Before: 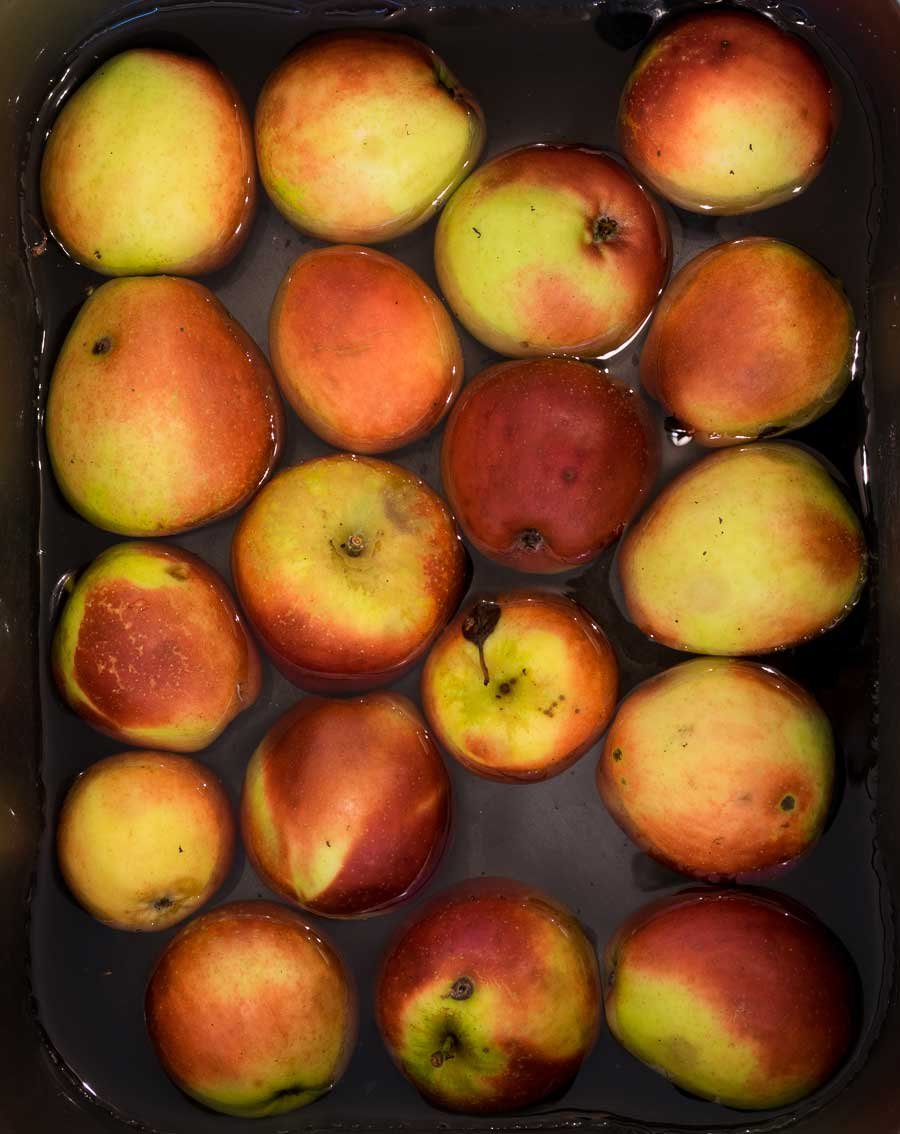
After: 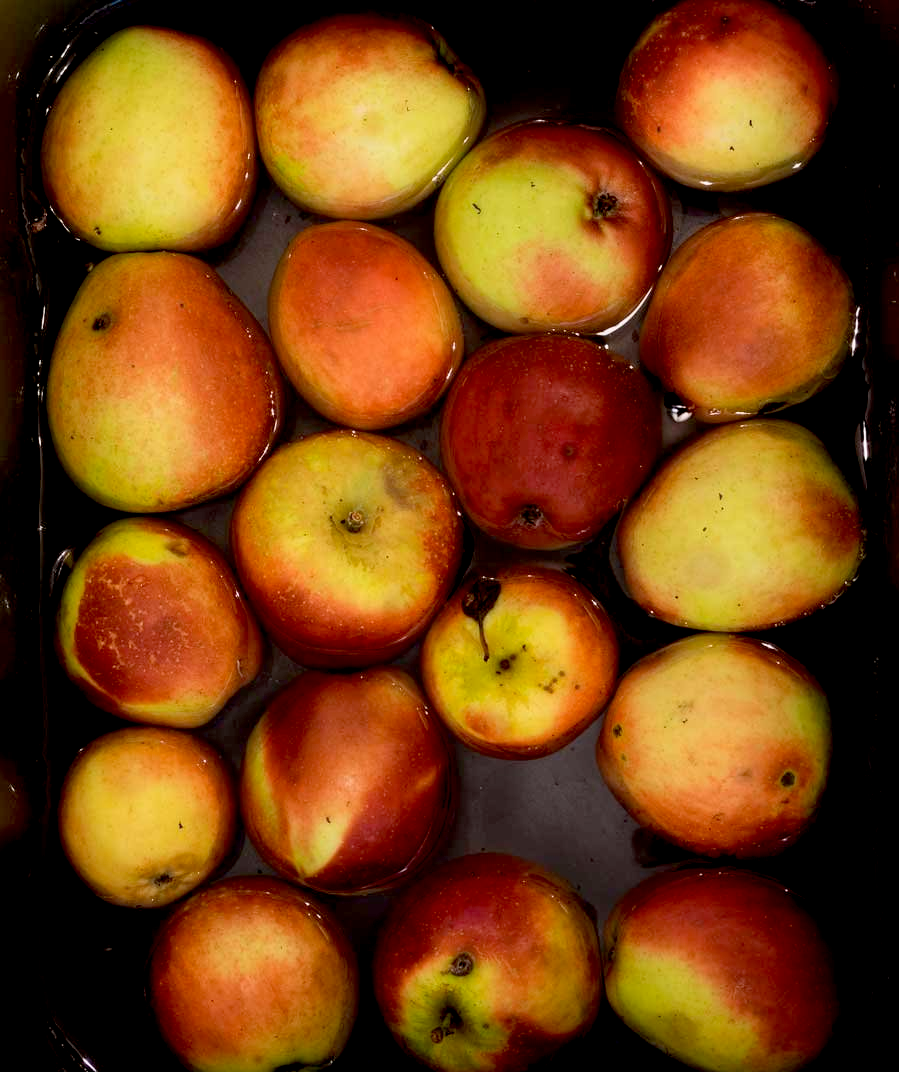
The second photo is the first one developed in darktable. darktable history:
exposure: black level correction 0.016, exposure -0.009 EV, compensate highlight preservation false
crop and rotate: top 2.153%, bottom 3.234%
